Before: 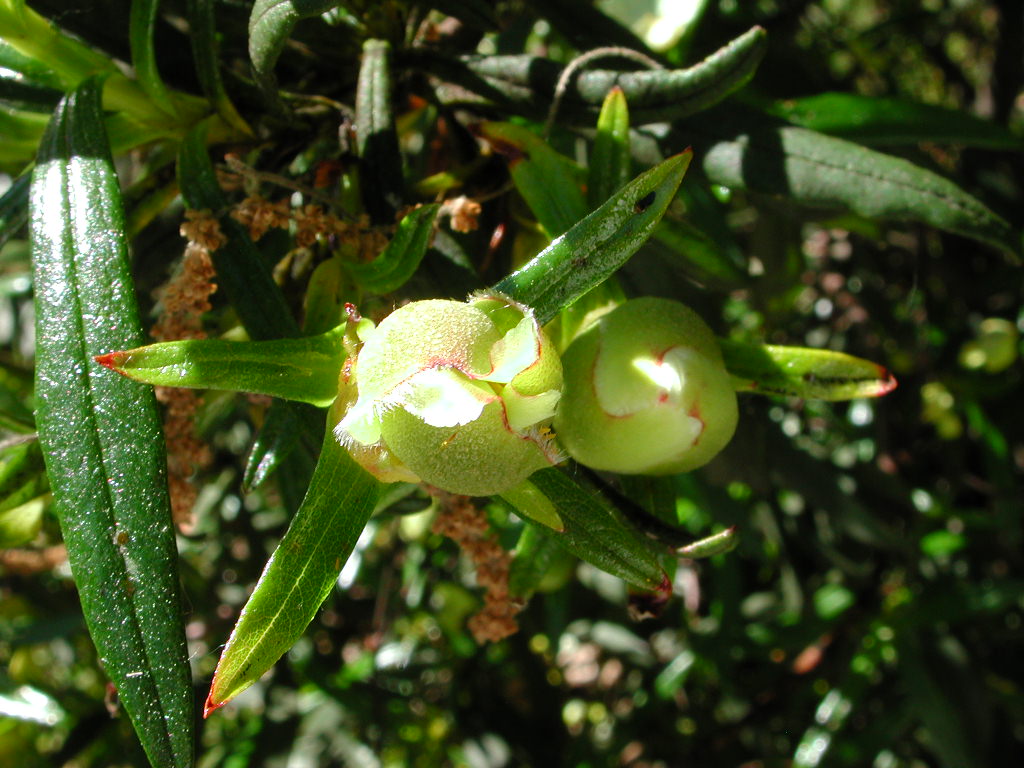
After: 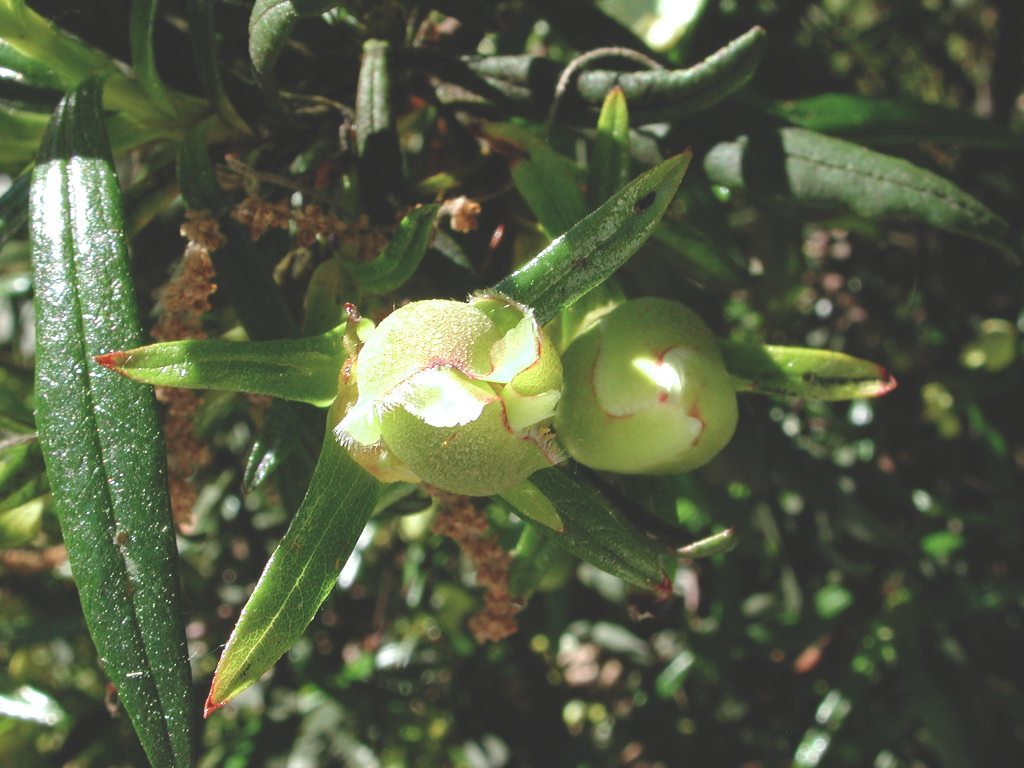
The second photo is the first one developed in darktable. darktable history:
haze removal: adaptive false
exposure: black level correction -0.027, compensate highlight preservation false
contrast brightness saturation: saturation -0.161
